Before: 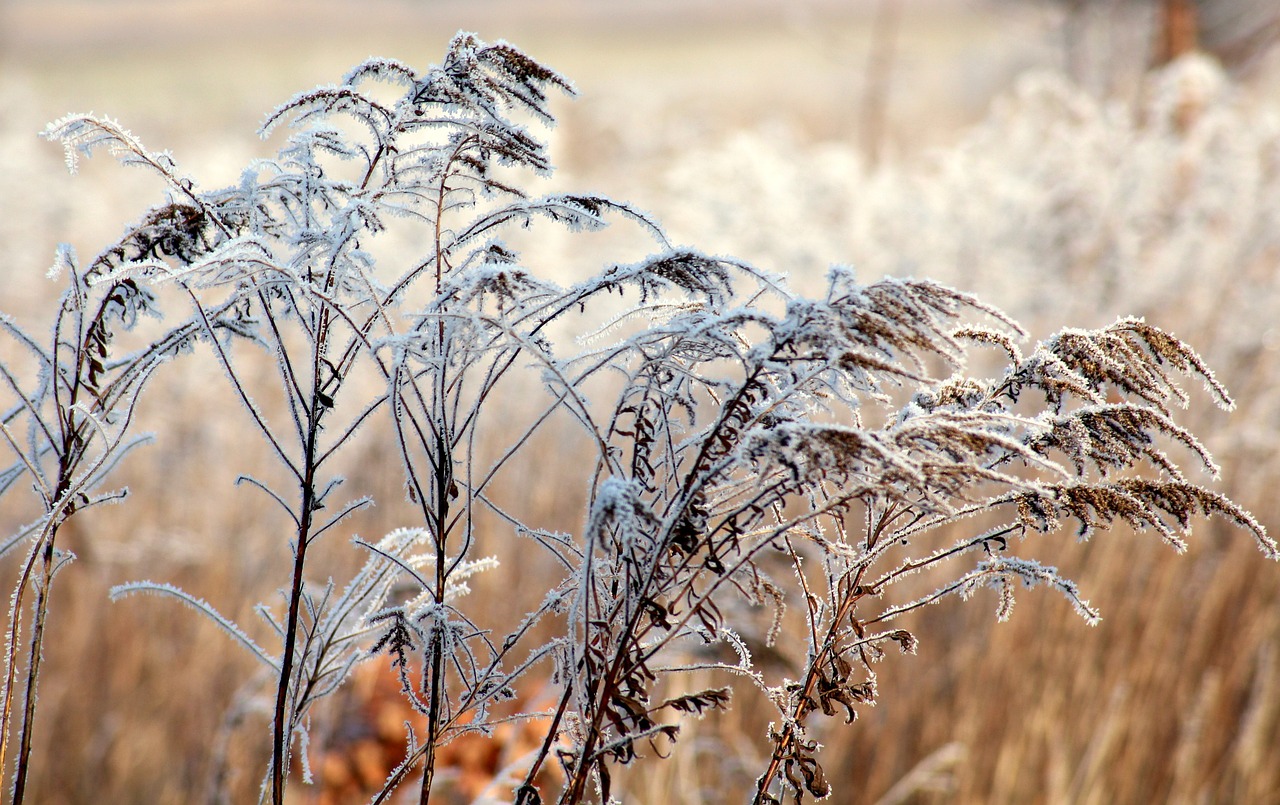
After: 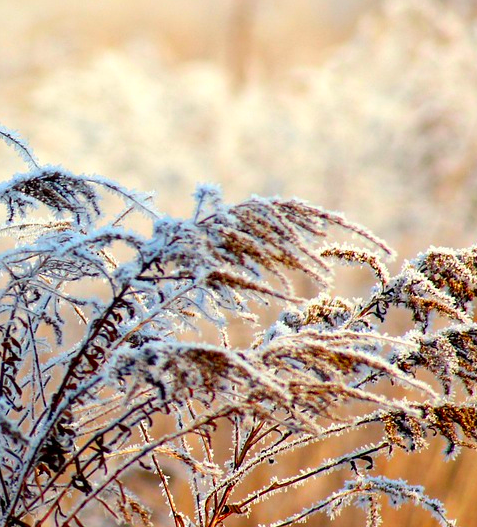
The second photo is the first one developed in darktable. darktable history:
color correction: highlights b* -0.03, saturation 1.78
crop and rotate: left 49.465%, top 10.108%, right 13.22%, bottom 24.338%
